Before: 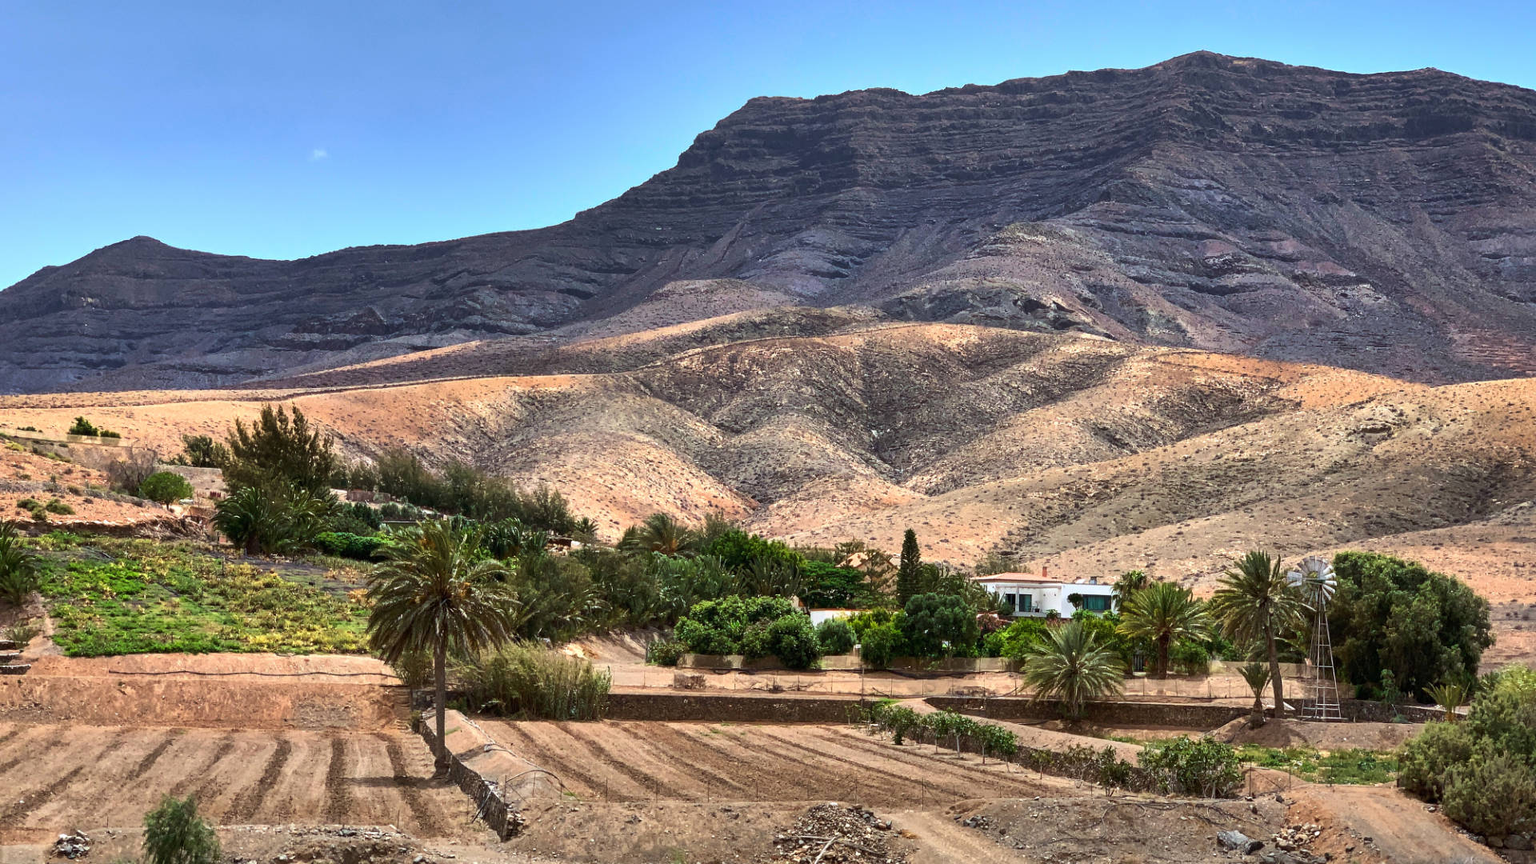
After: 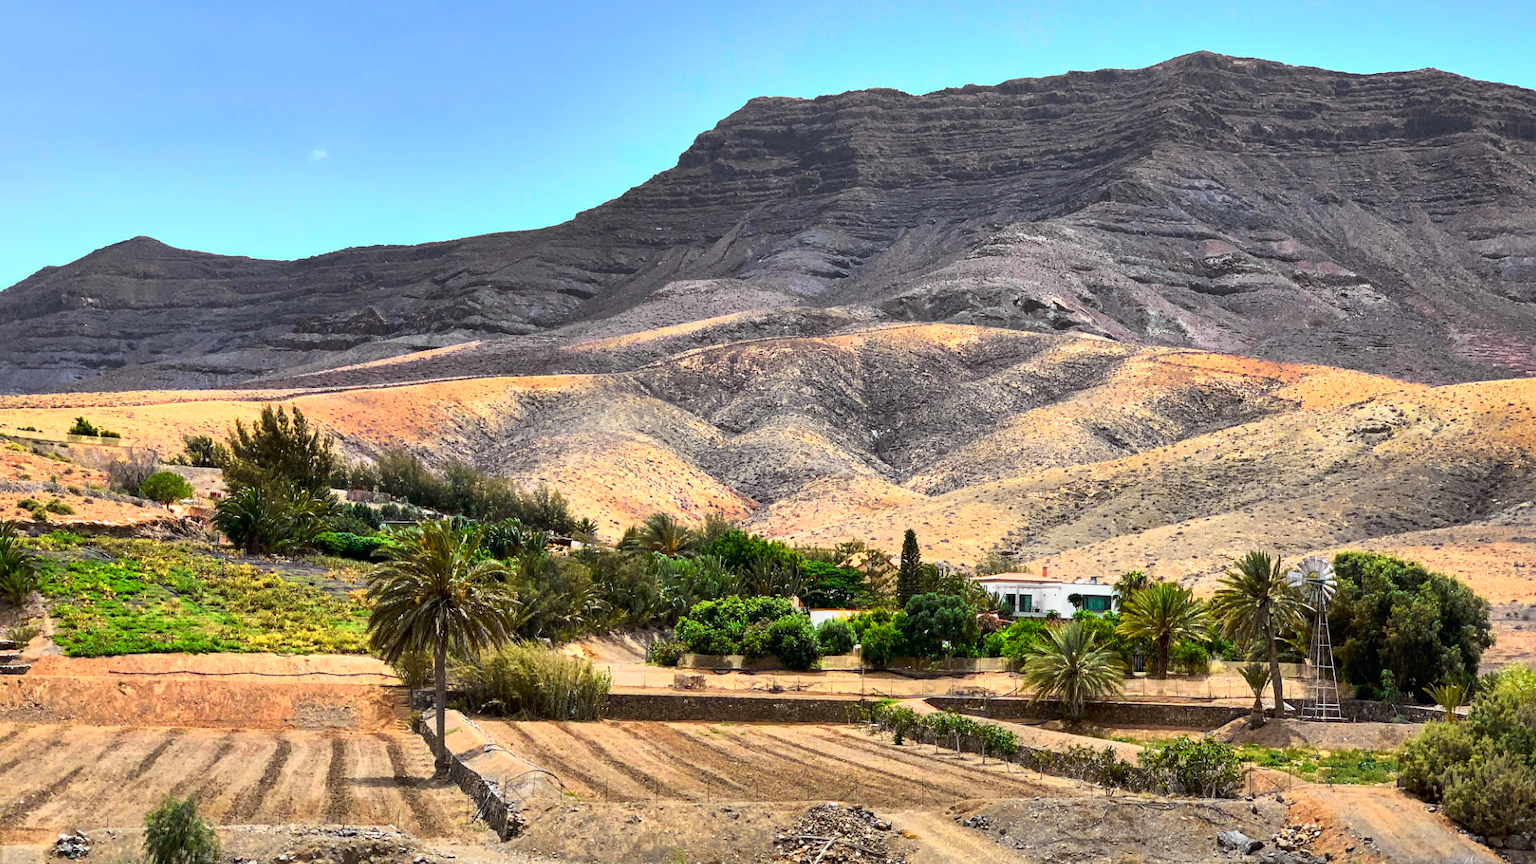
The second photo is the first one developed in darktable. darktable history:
tone curve: curves: ch0 [(0, 0) (0.062, 0.037) (0.142, 0.138) (0.359, 0.419) (0.469, 0.544) (0.634, 0.722) (0.839, 0.909) (0.998, 0.978)]; ch1 [(0, 0) (0.437, 0.408) (0.472, 0.47) (0.502, 0.503) (0.527, 0.523) (0.559, 0.573) (0.608, 0.665) (0.669, 0.748) (0.859, 0.899) (1, 1)]; ch2 [(0, 0) (0.33, 0.301) (0.421, 0.443) (0.473, 0.498) (0.502, 0.5) (0.535, 0.531) (0.575, 0.603) (0.608, 0.667) (1, 1)], color space Lab, independent channels, preserve colors none
